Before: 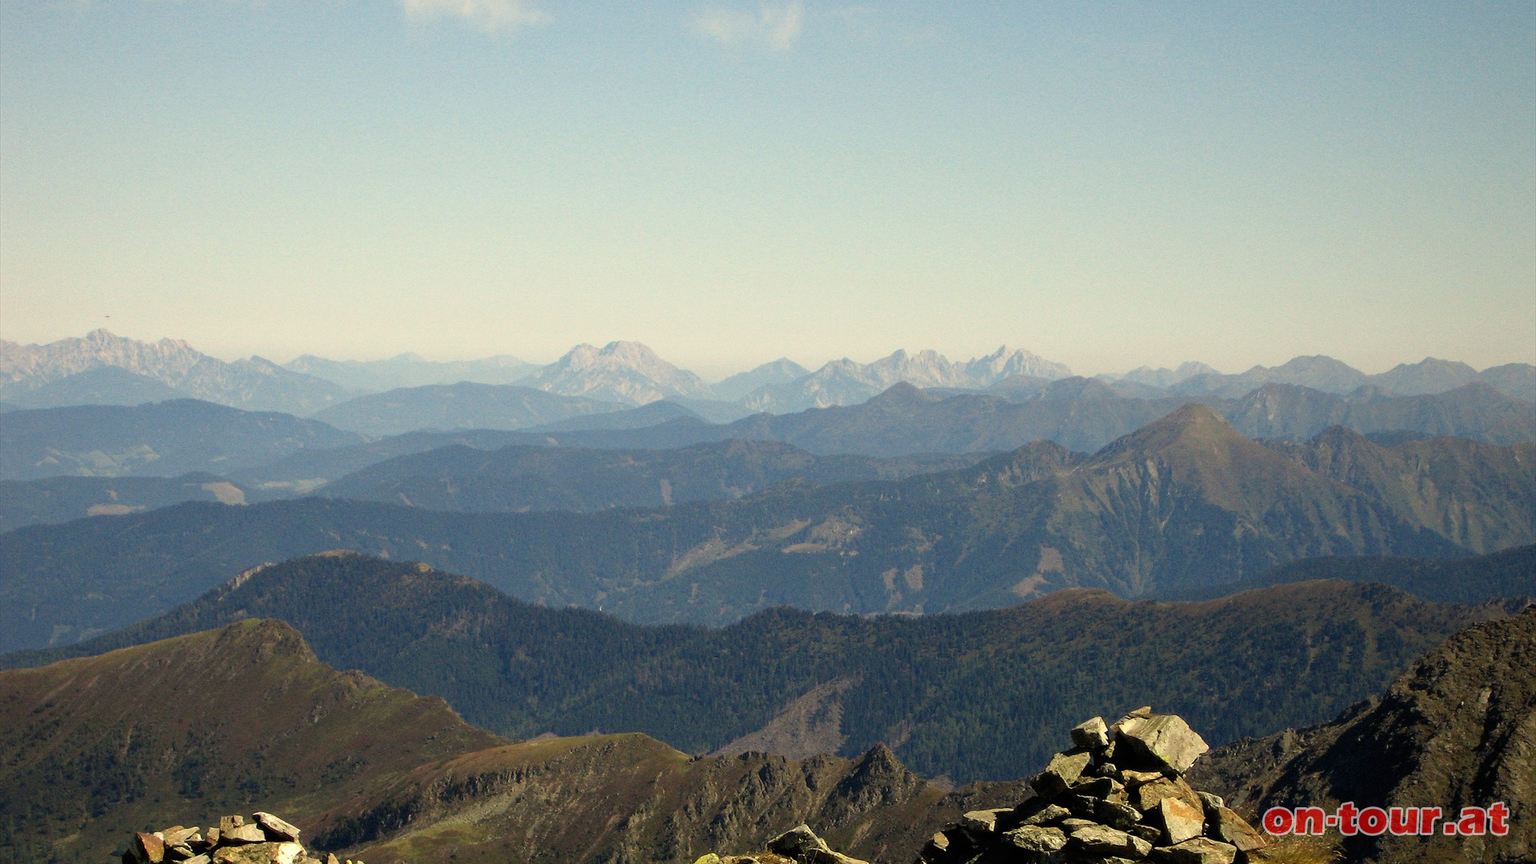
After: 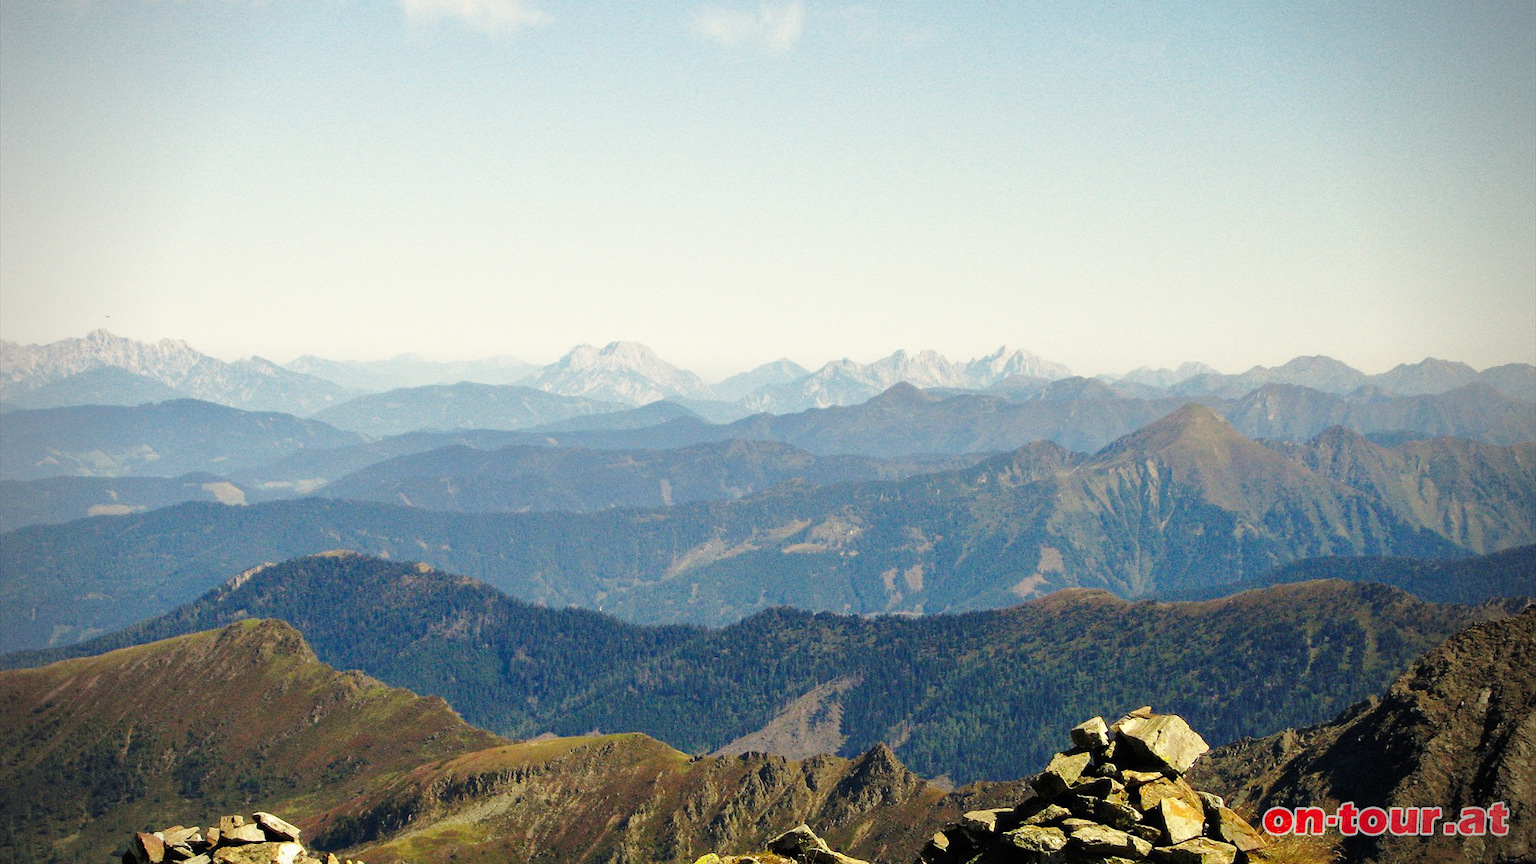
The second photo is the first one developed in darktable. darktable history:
shadows and highlights: on, module defaults
vignetting: unbound false
base curve: curves: ch0 [(0, 0) (0.036, 0.037) (0.121, 0.228) (0.46, 0.76) (0.859, 0.983) (1, 1)], preserve colors none
